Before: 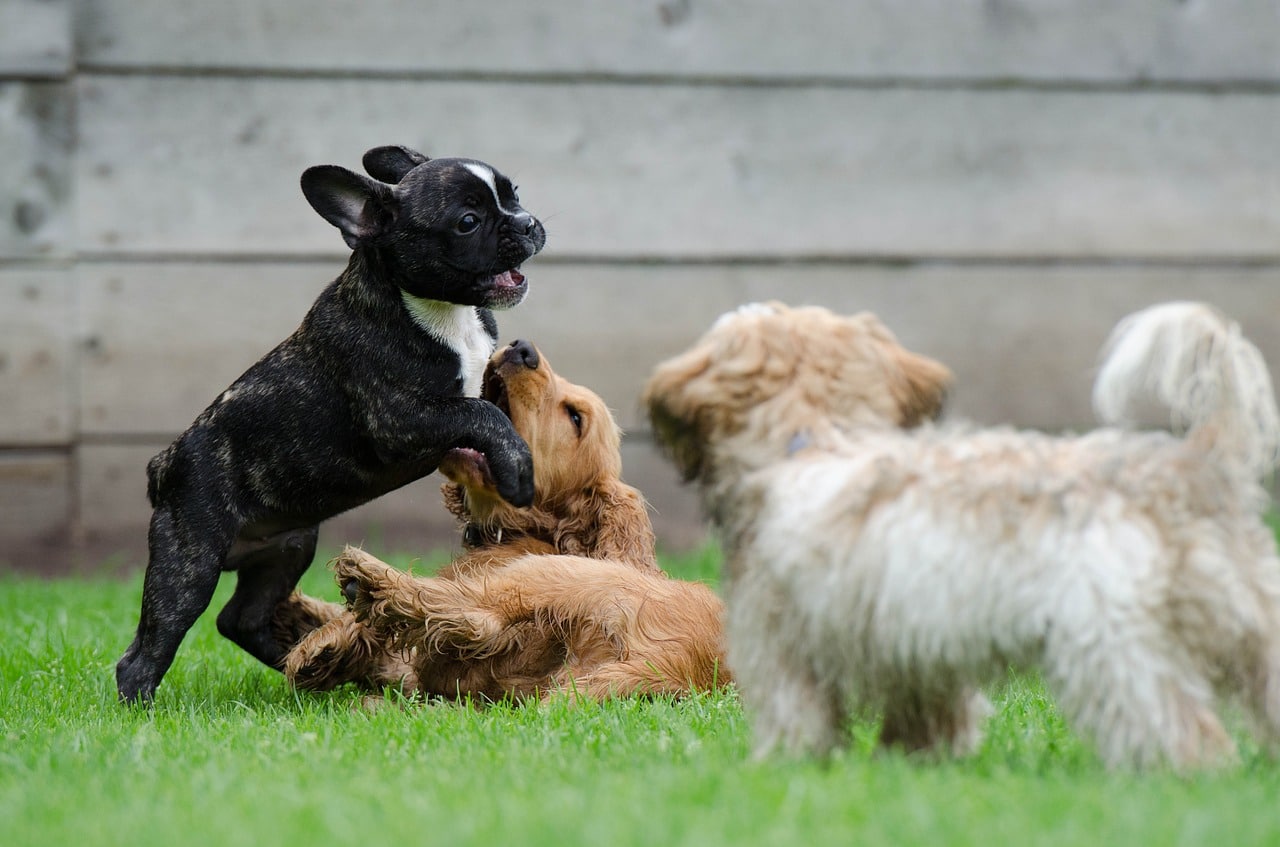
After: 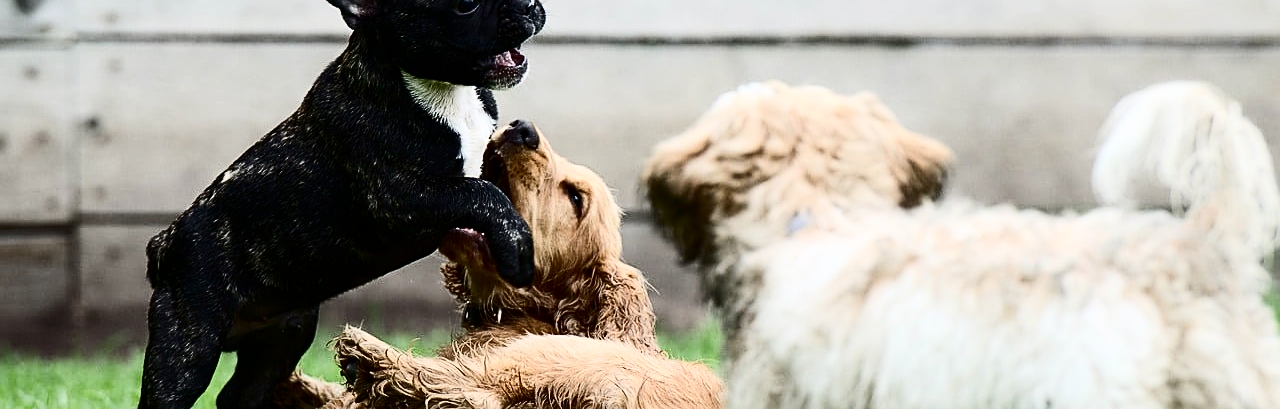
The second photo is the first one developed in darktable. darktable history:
sharpen: on, module defaults
tone equalizer: on, module defaults
crop and rotate: top 26.056%, bottom 25.543%
contrast brightness saturation: contrast 0.5, saturation -0.1
